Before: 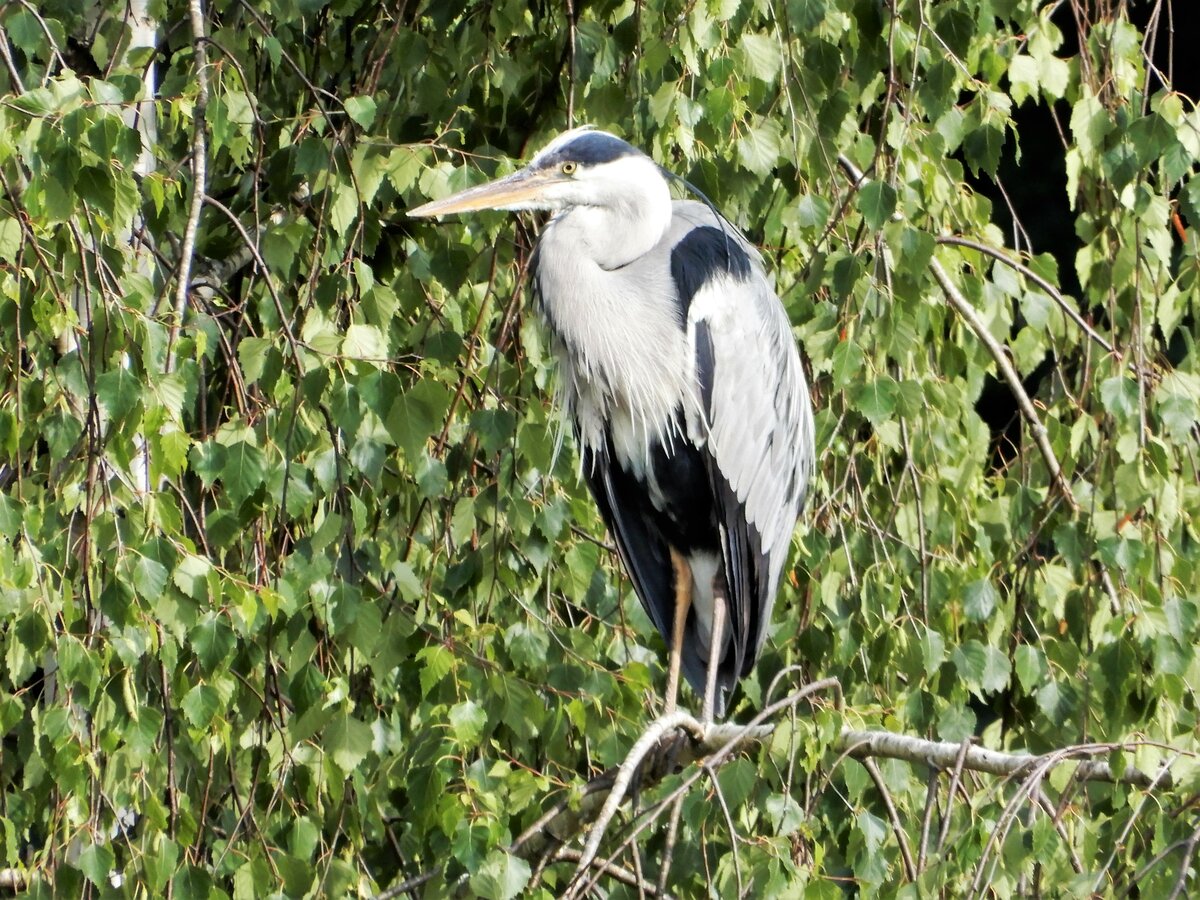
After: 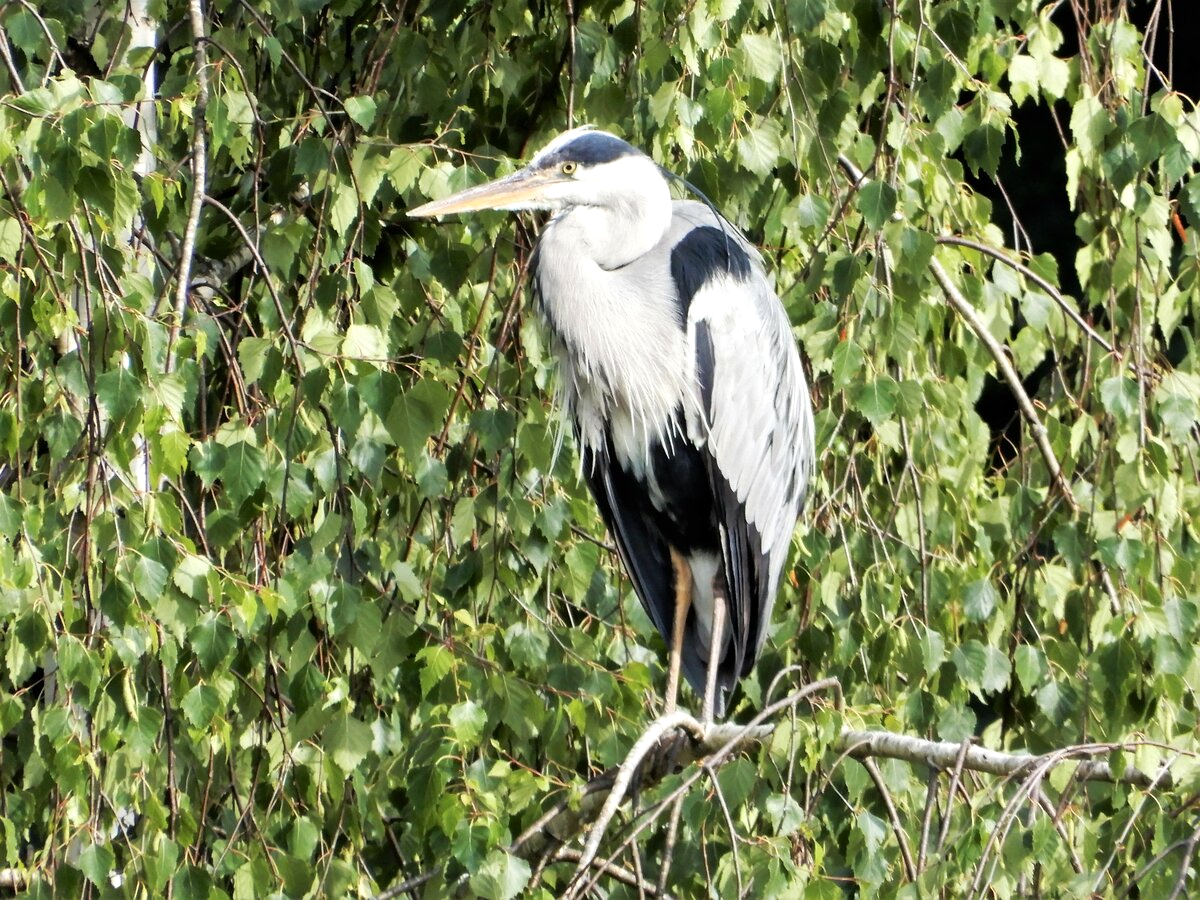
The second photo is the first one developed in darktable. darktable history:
shadows and highlights: shadows -13.43, white point adjustment 4.12, highlights 26.42
